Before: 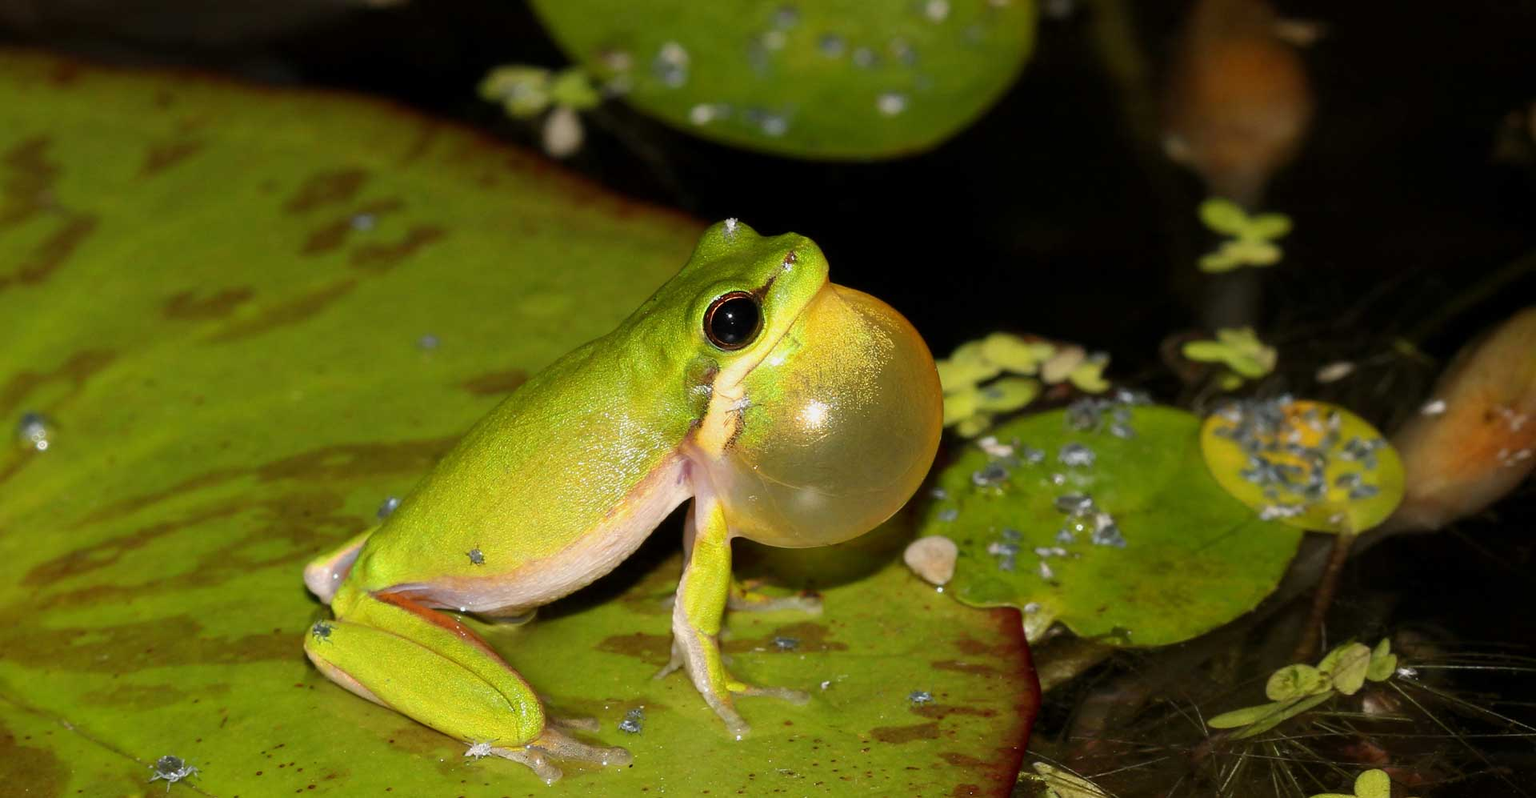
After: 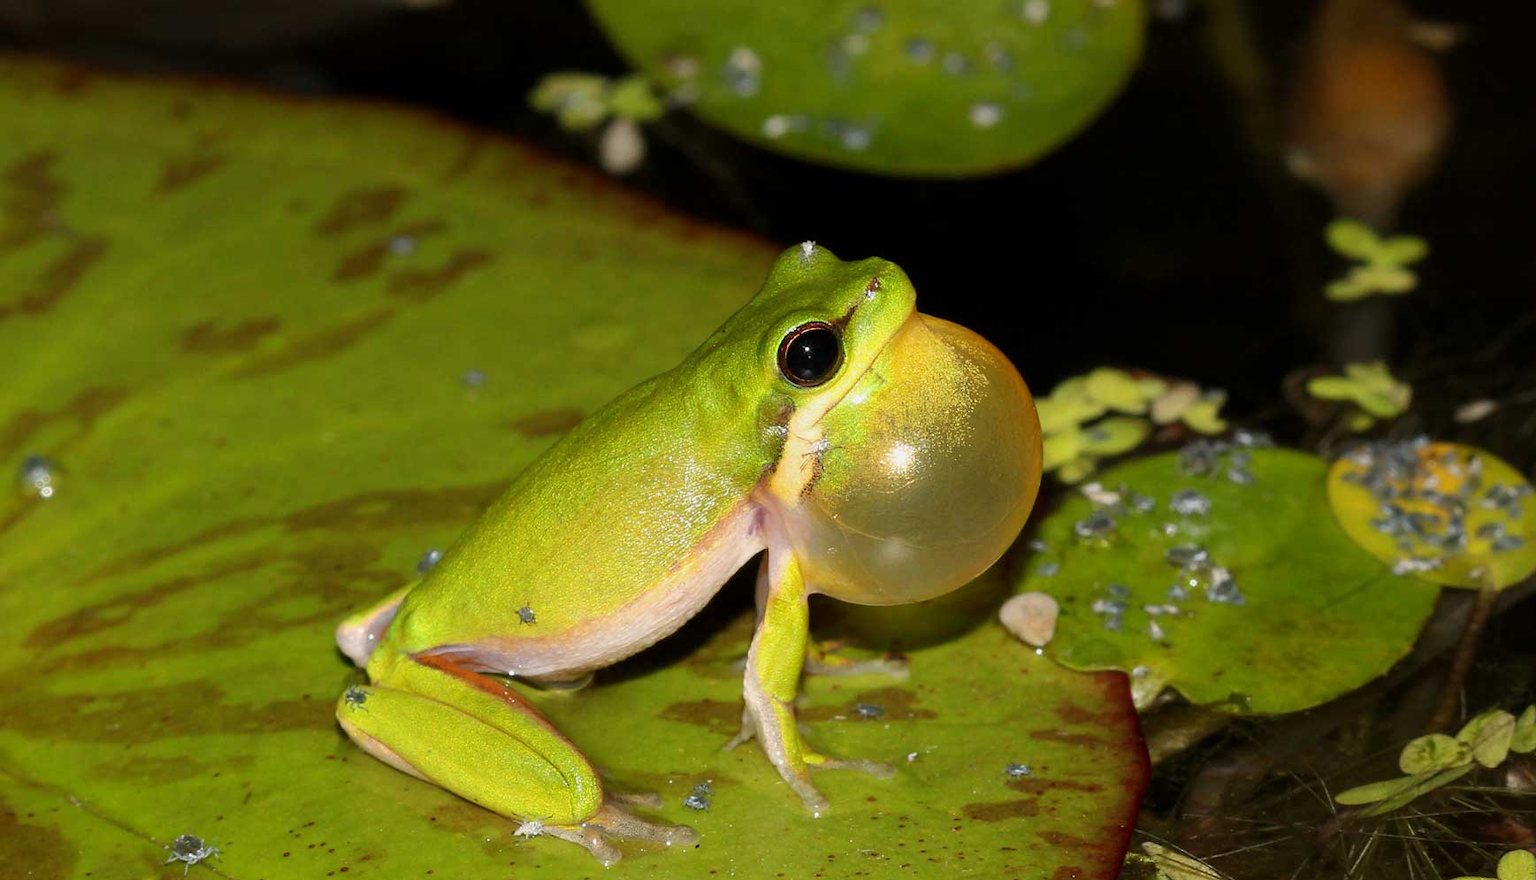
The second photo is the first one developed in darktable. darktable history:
crop: right 9.518%, bottom 0.026%
